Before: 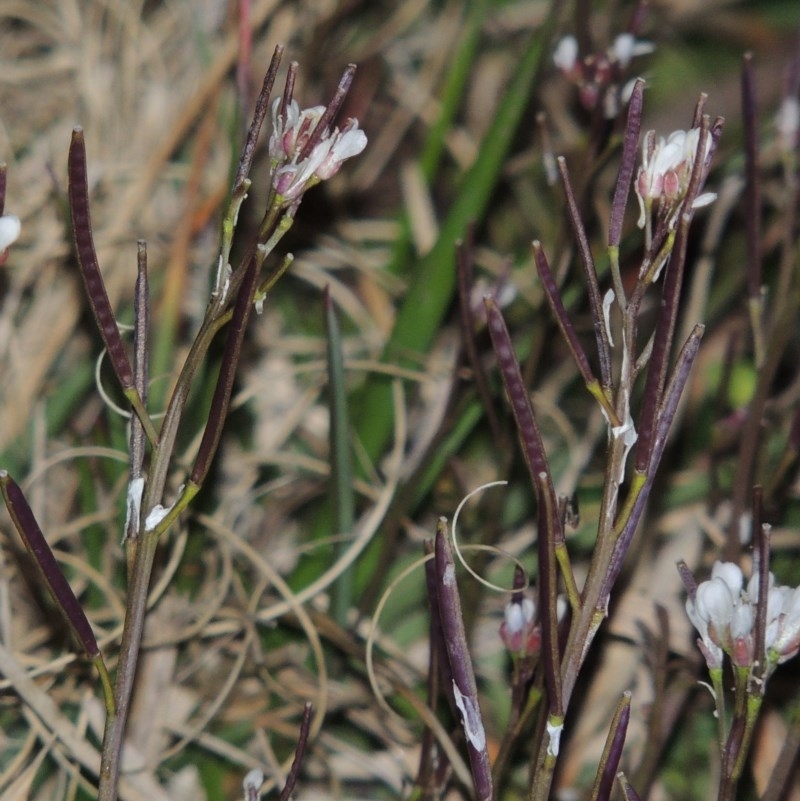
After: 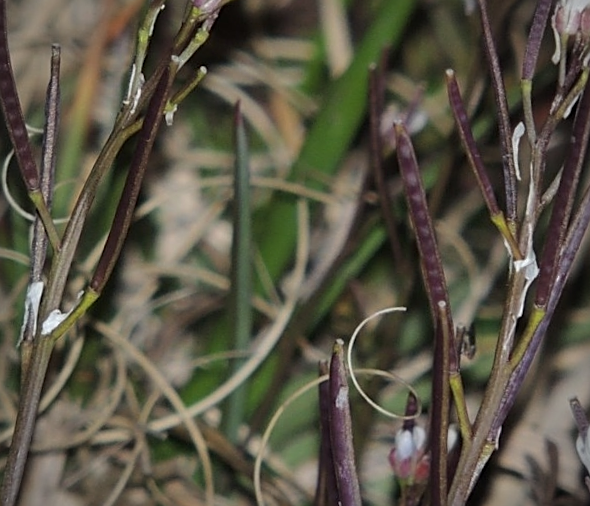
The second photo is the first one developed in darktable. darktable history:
crop and rotate: angle -3.58°, left 9.753%, top 20.842%, right 11.927%, bottom 12.086%
vignetting: brightness -0.413, saturation -0.311
sharpen: on, module defaults
